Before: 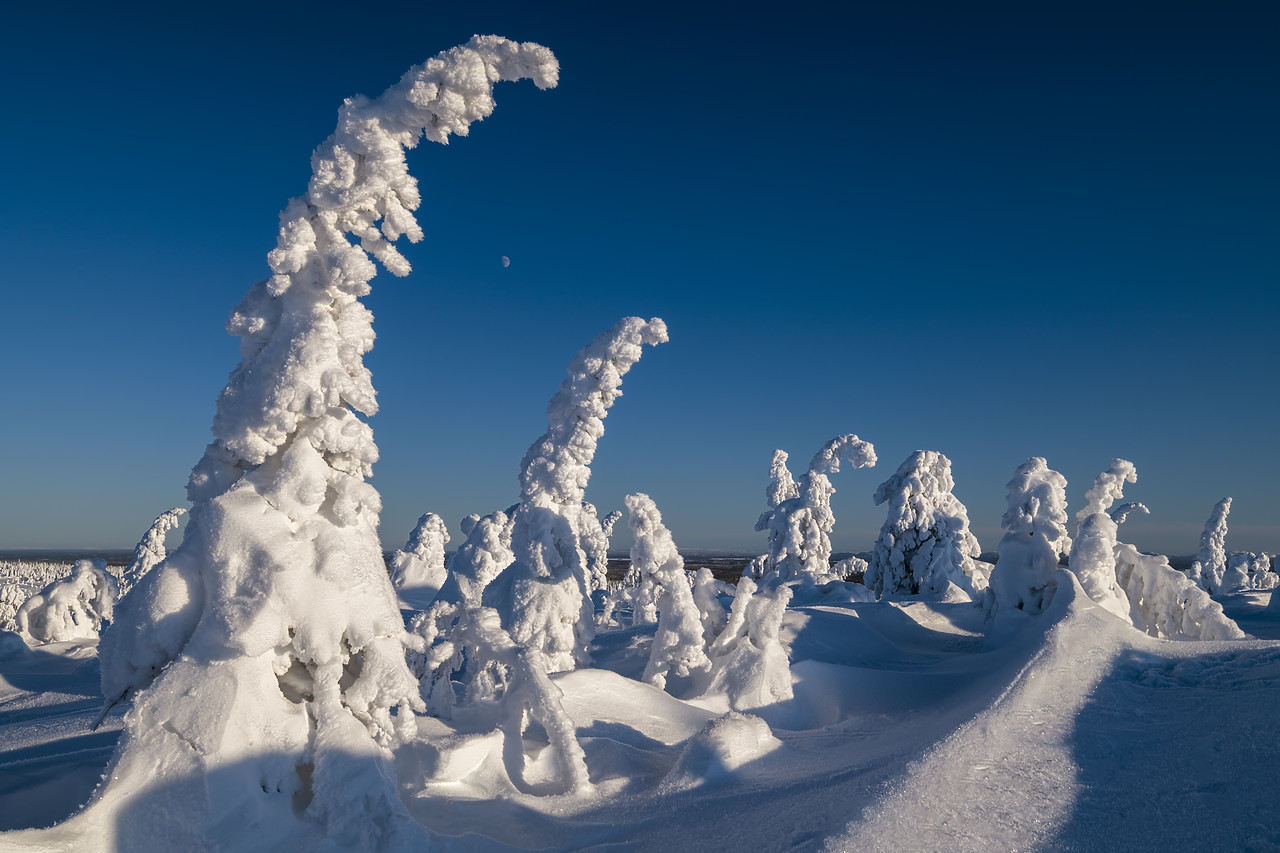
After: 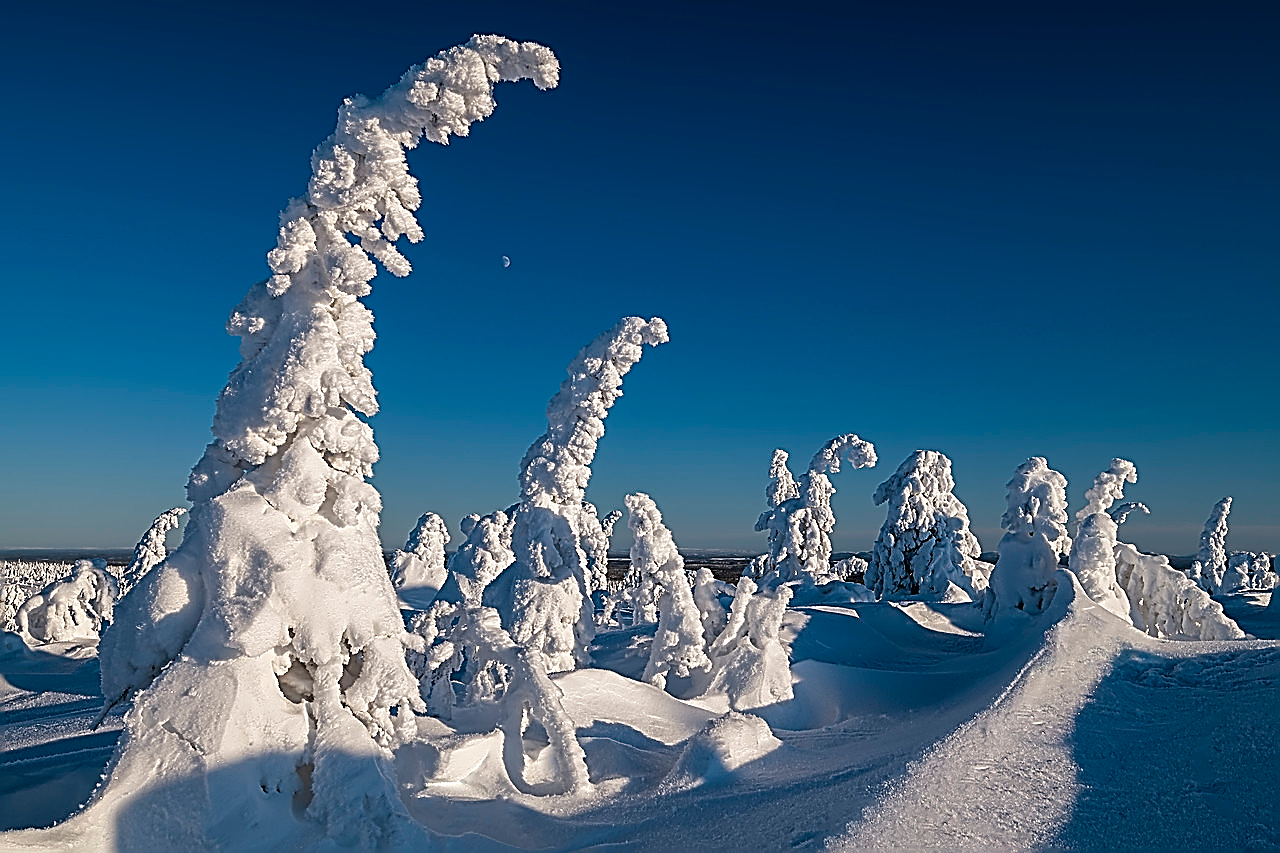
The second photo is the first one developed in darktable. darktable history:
sharpen: amount 1.995
